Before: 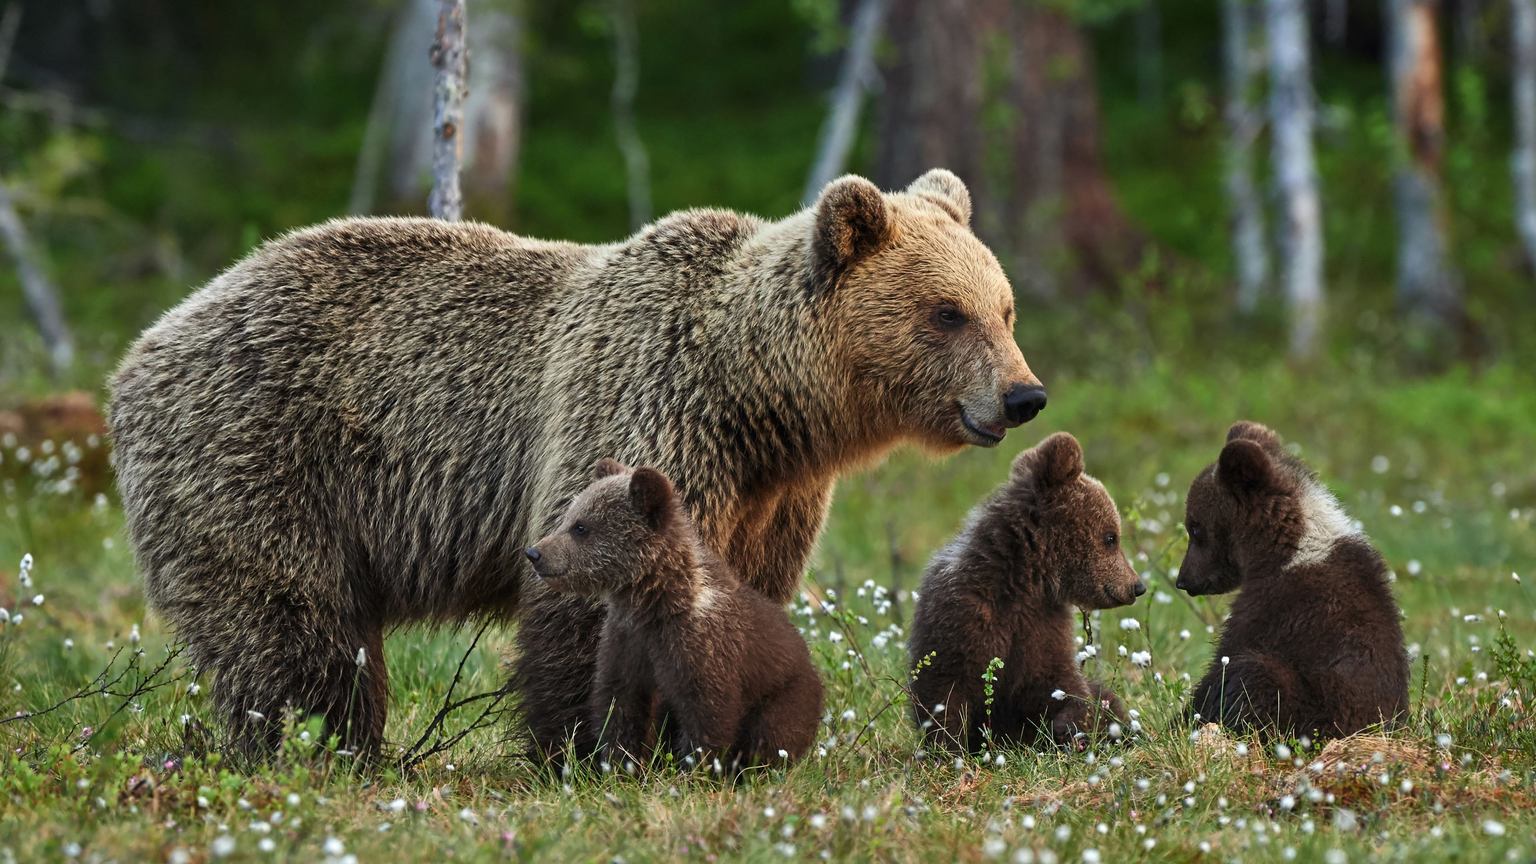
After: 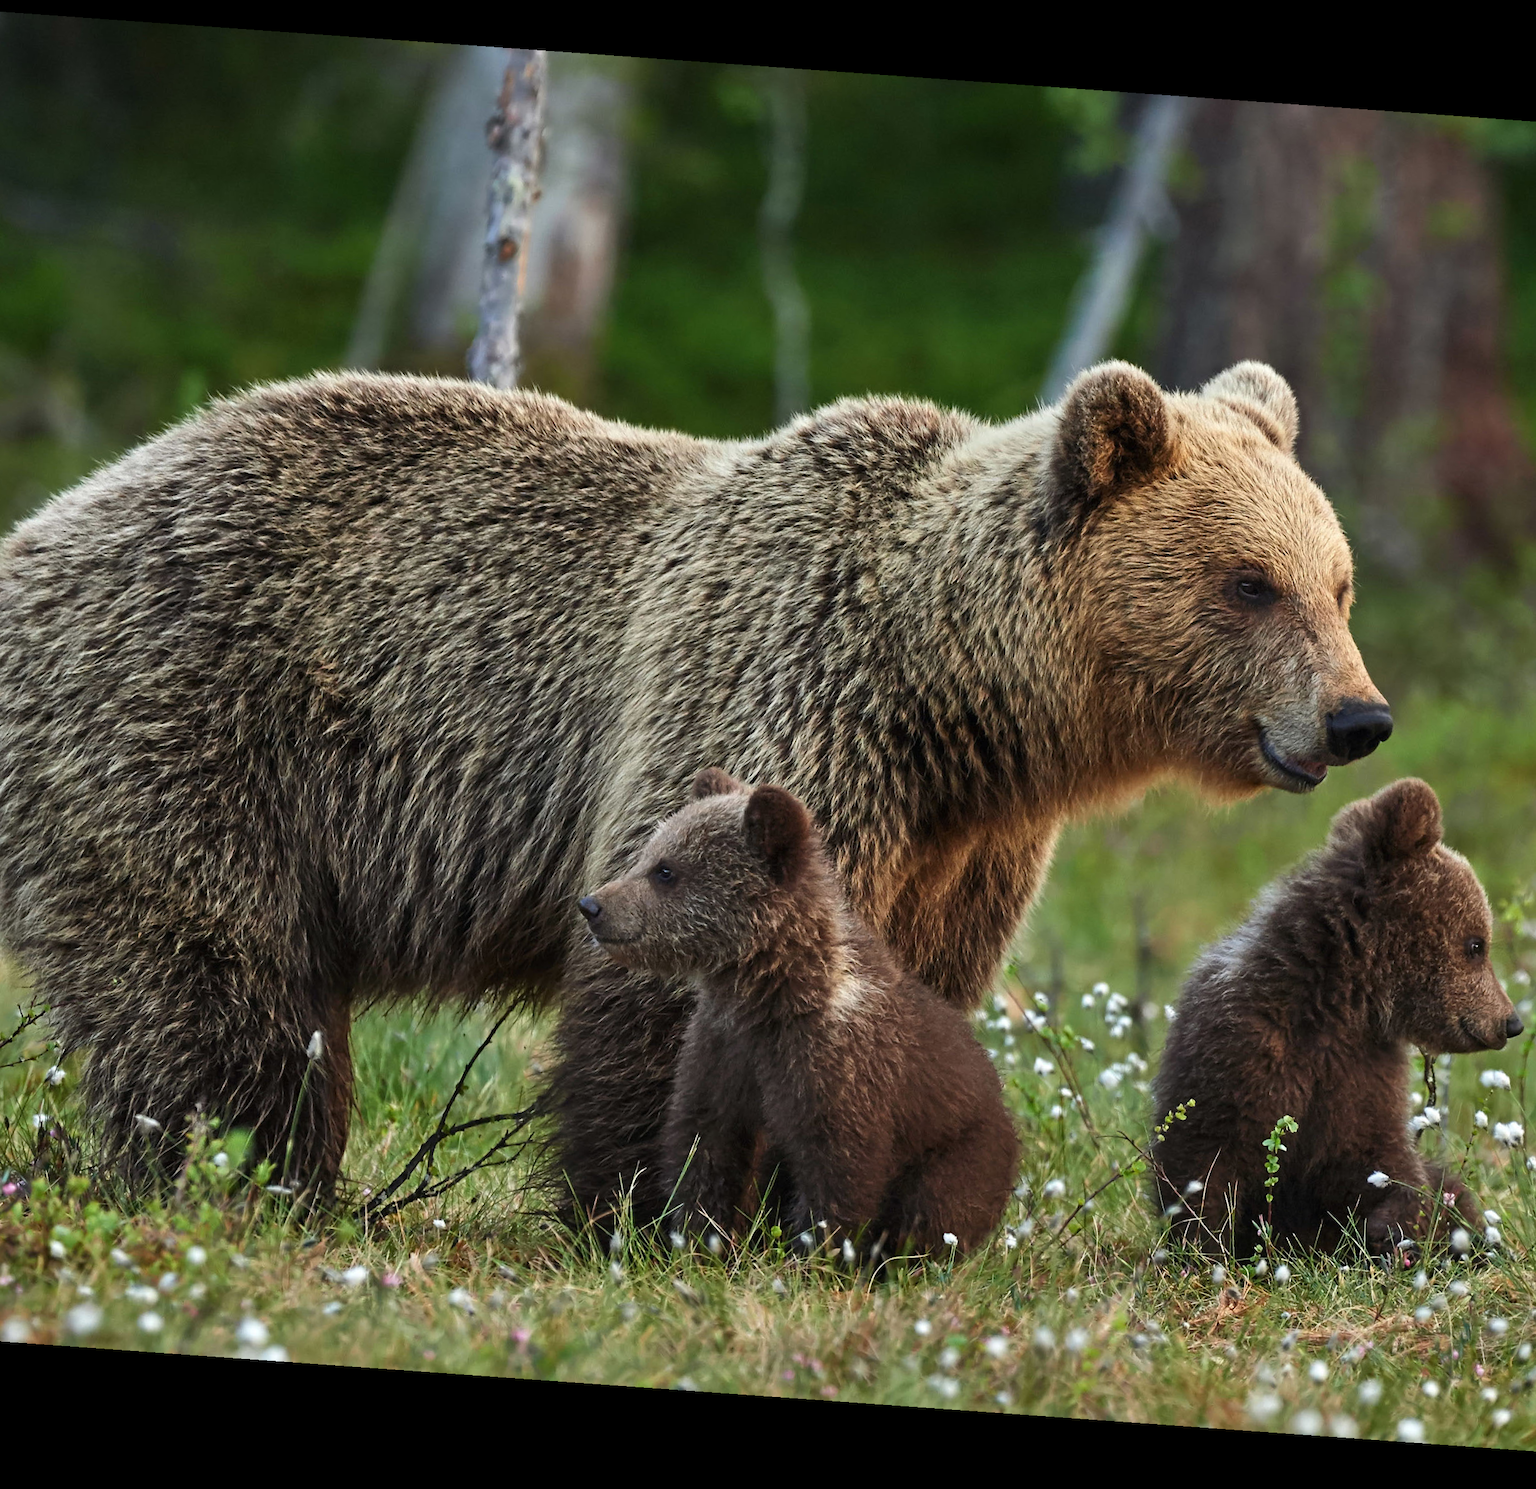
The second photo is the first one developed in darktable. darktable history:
crop: left 10.644%, right 26.528%
rotate and perspective: rotation 4.1°, automatic cropping off
